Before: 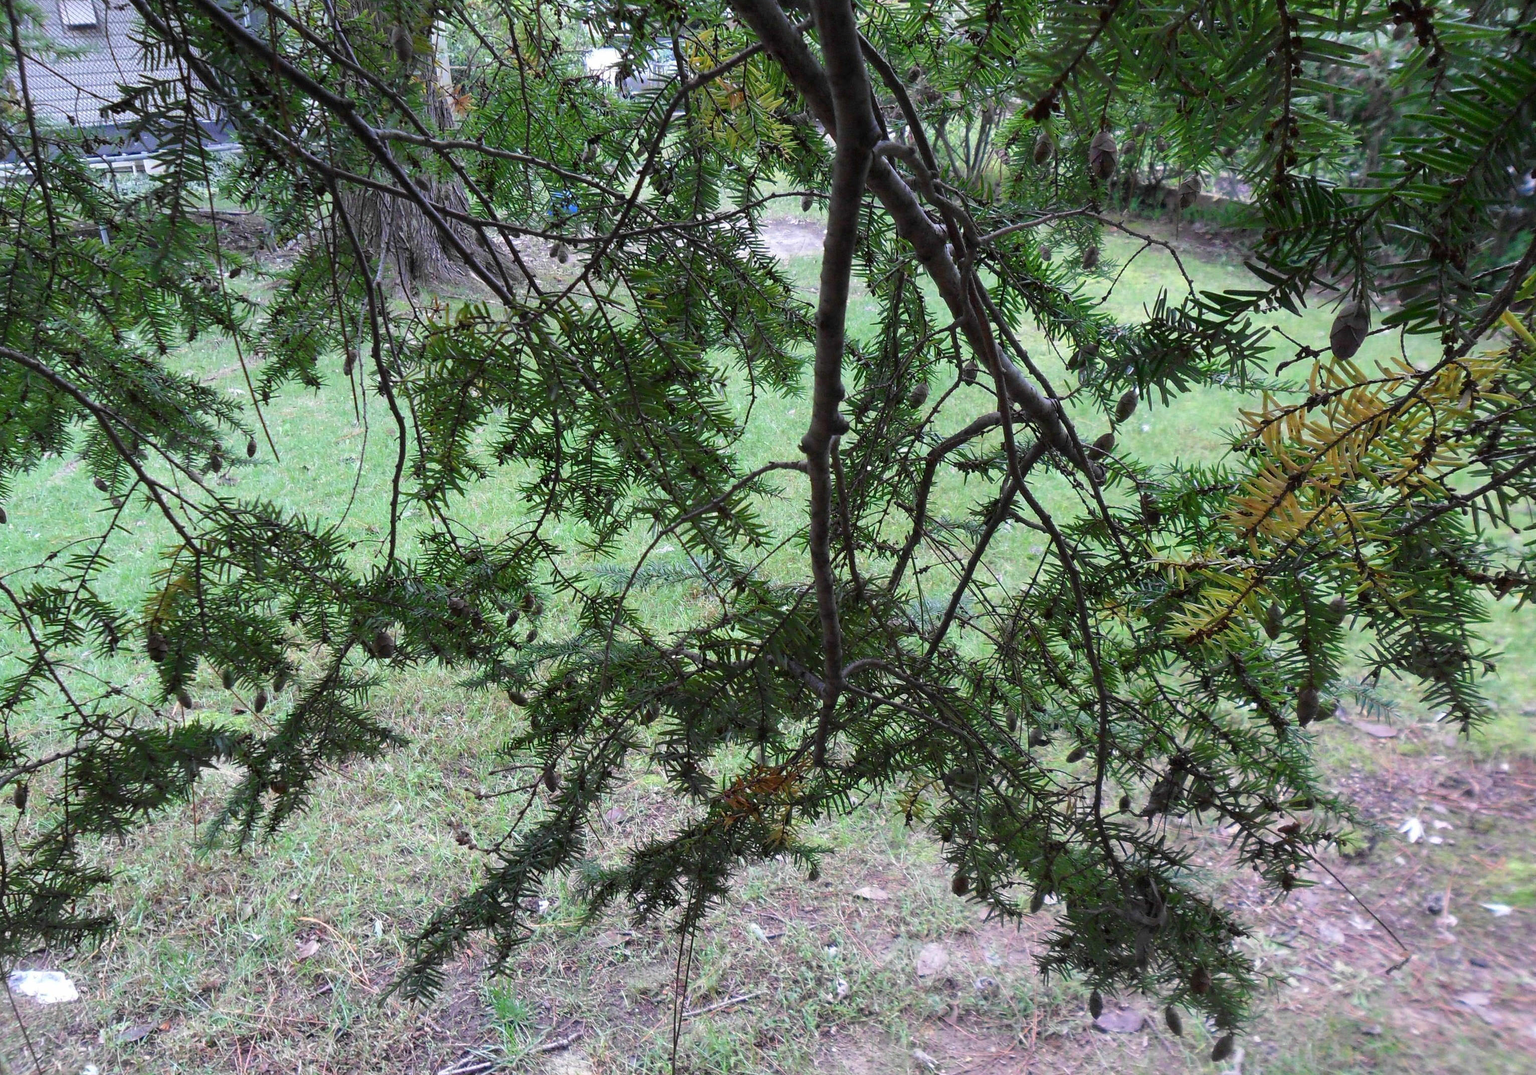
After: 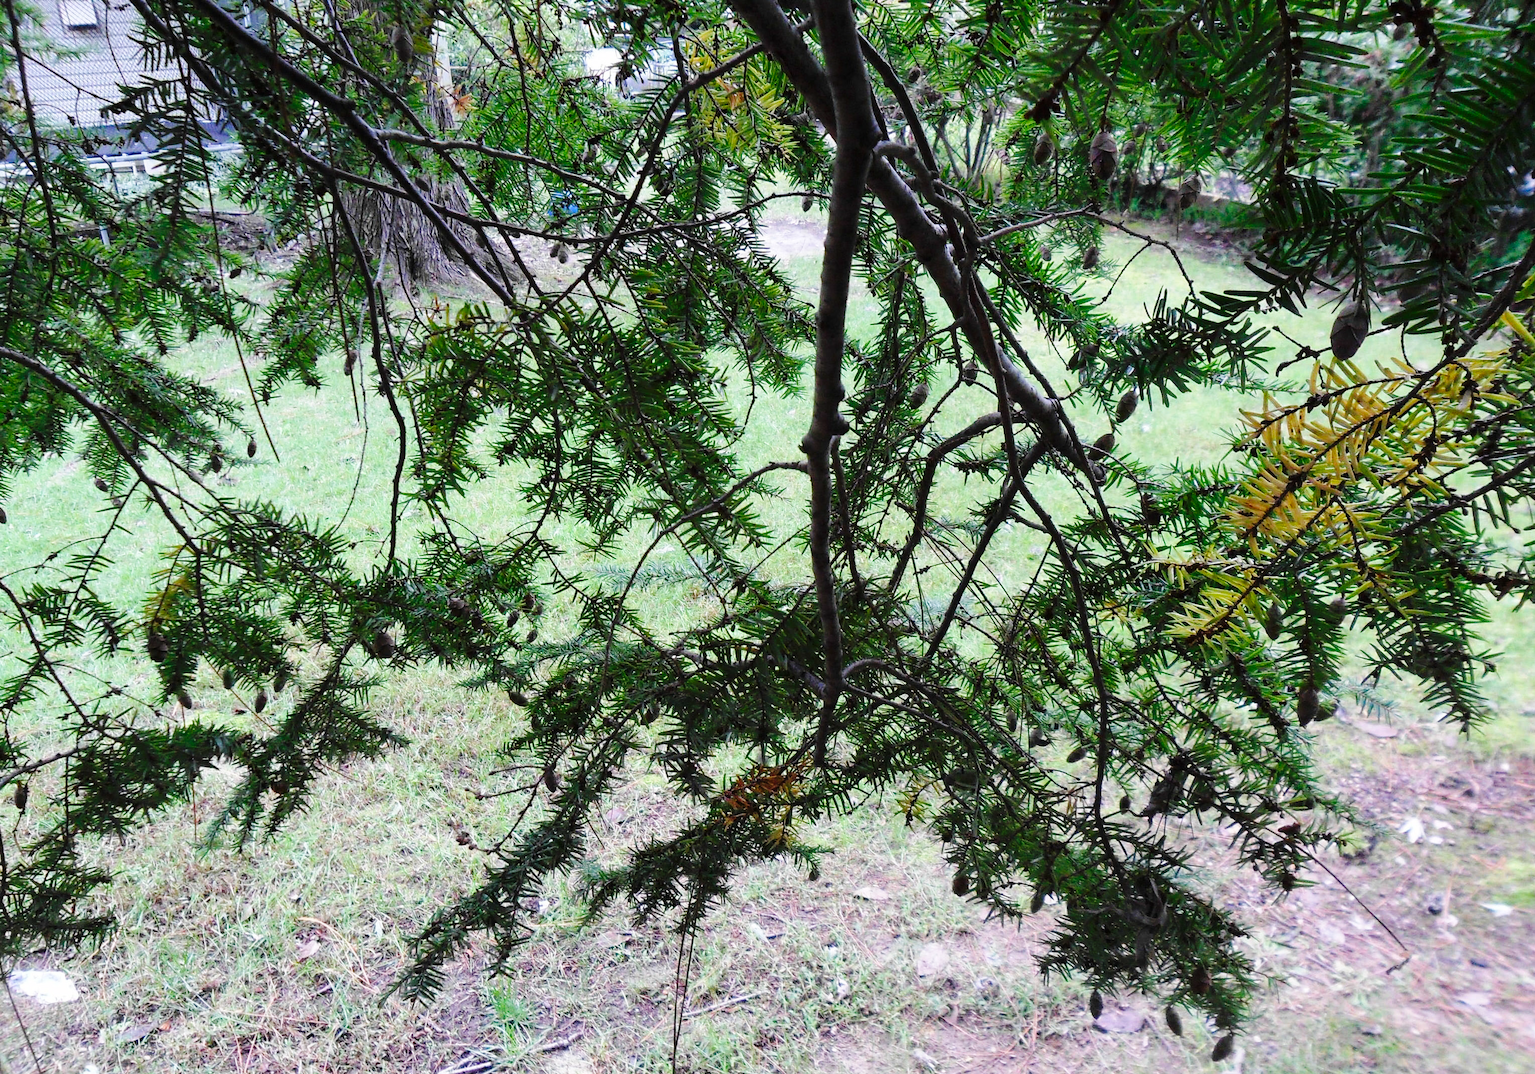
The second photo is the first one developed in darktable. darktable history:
base curve: curves: ch0 [(0, 0) (0.036, 0.025) (0.121, 0.166) (0.206, 0.329) (0.605, 0.79) (1, 1)], preserve colors none
white balance: red 1, blue 1
